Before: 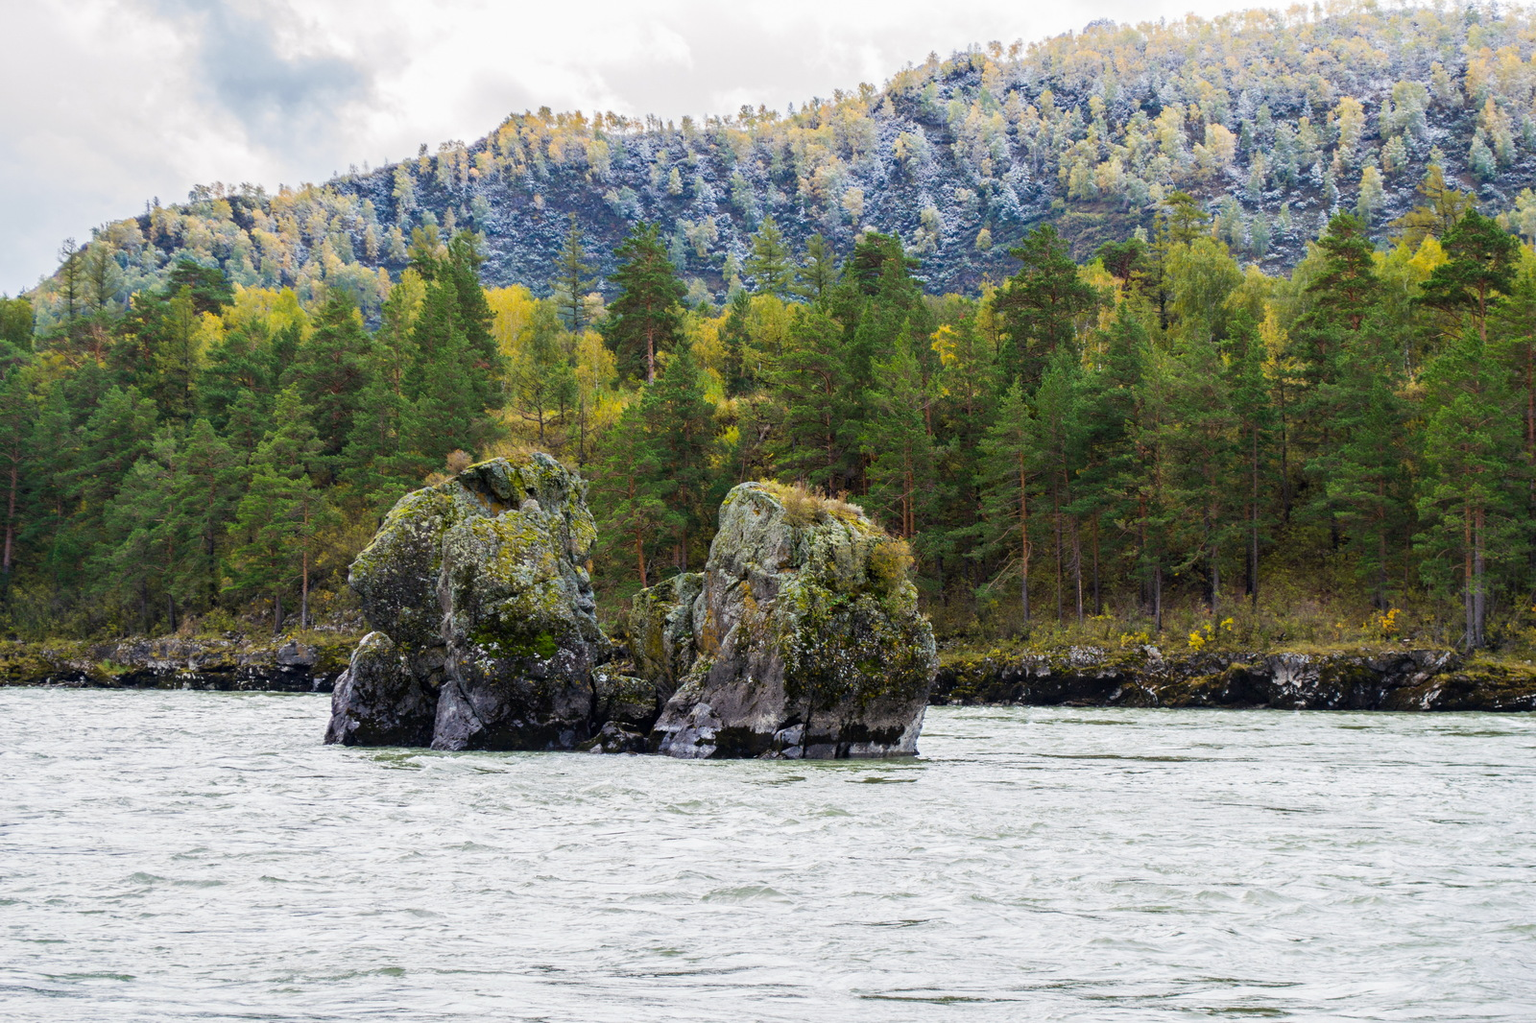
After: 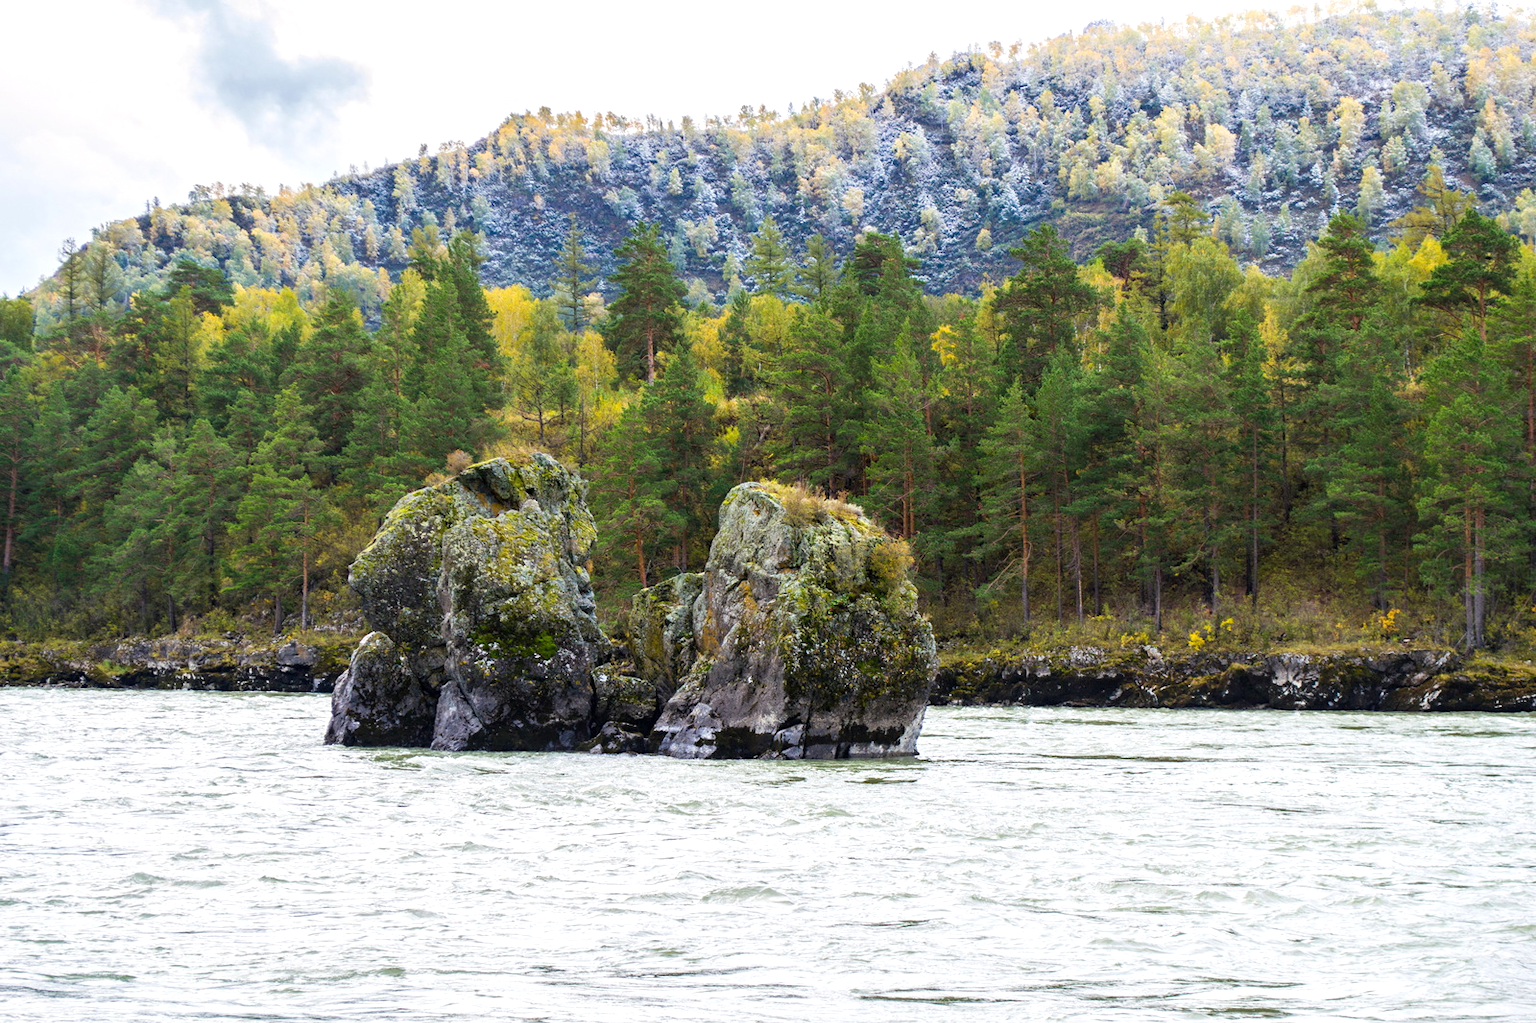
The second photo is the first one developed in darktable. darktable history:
exposure: exposure 0.373 EV, compensate highlight preservation false
